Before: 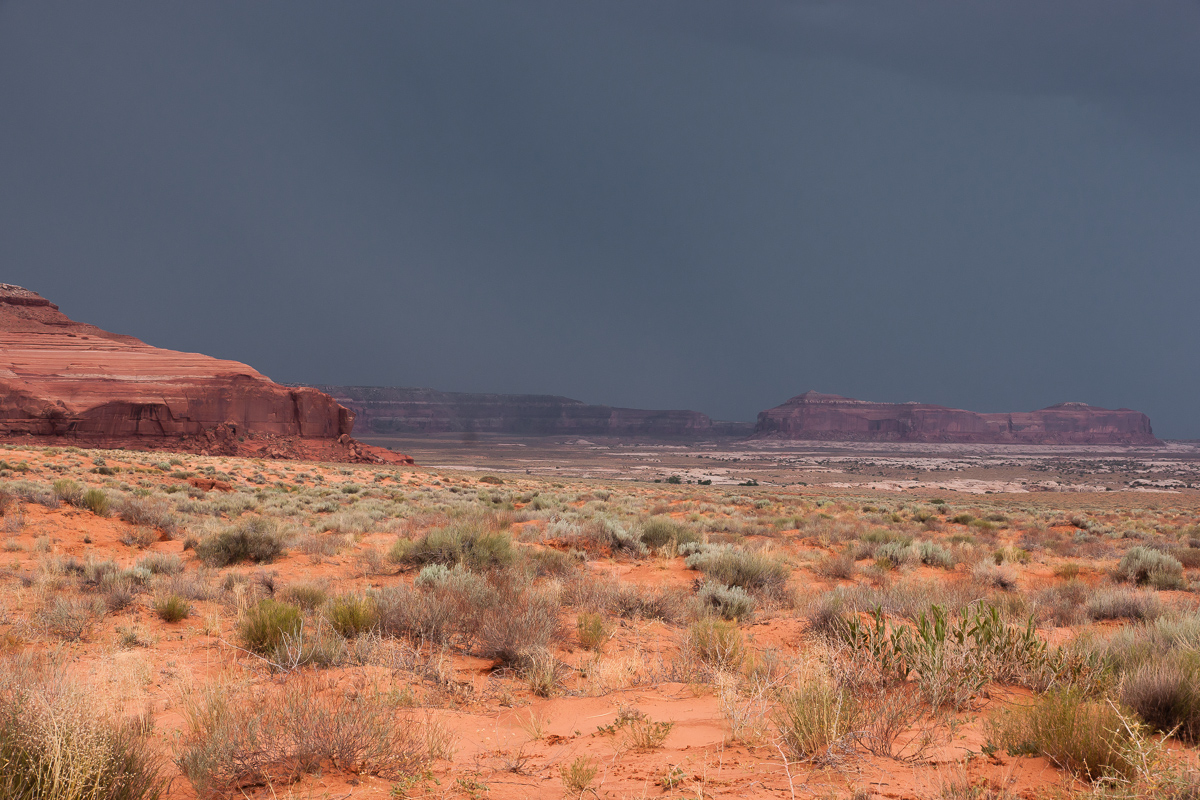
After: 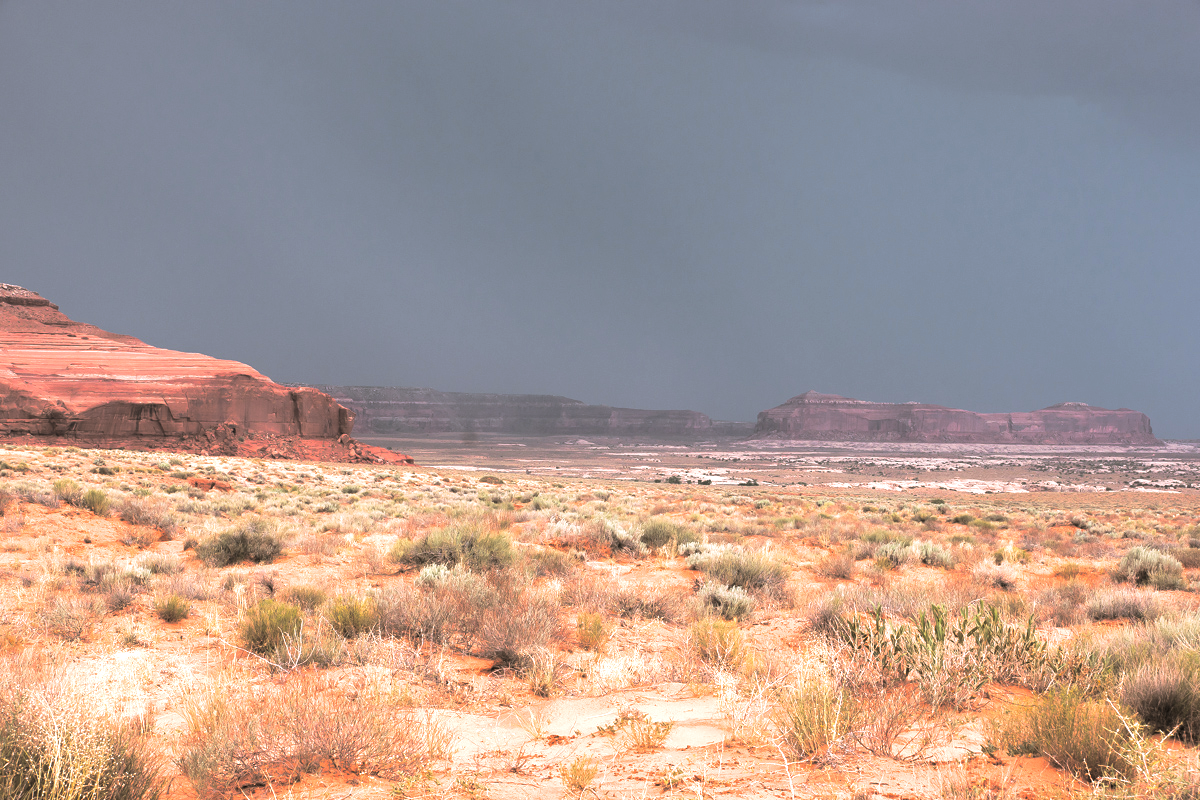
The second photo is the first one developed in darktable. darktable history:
color balance rgb: linear chroma grading › global chroma -0.67%, saturation formula JzAzBz (2021)
exposure: black level correction 0, exposure 1.1 EV, compensate exposure bias true, compensate highlight preservation false
tone equalizer: on, module defaults
split-toning: shadows › hue 46.8°, shadows › saturation 0.17, highlights › hue 316.8°, highlights › saturation 0.27, balance -51.82
